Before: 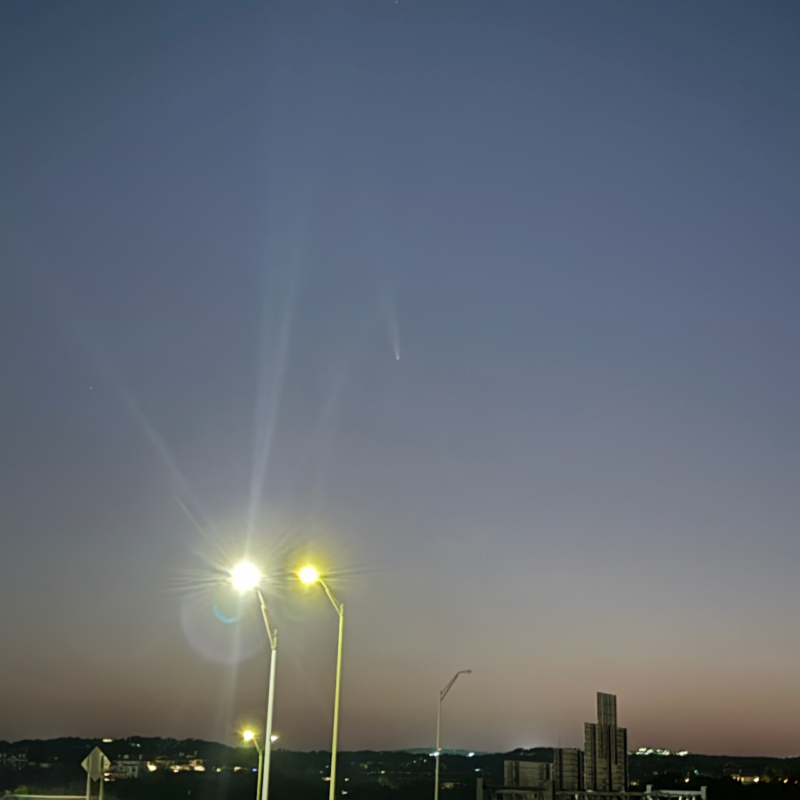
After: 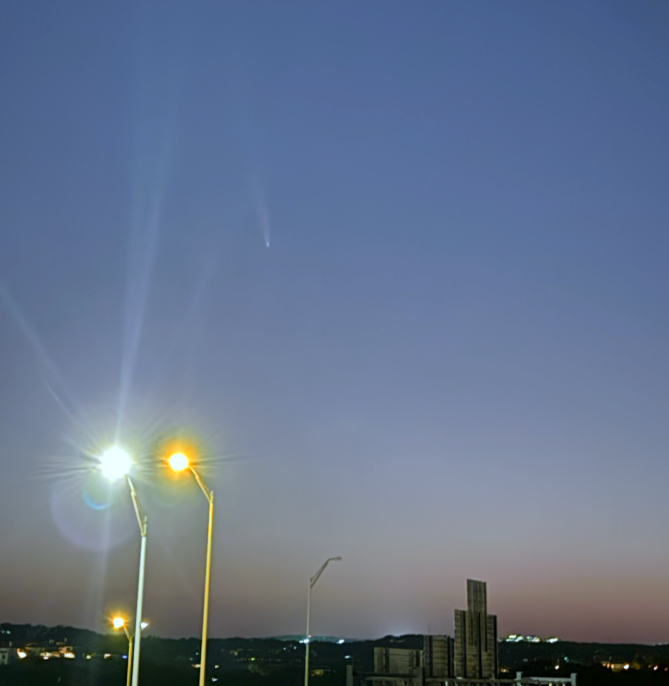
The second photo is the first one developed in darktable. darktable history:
crop: left 16.315%, top 14.246%
white balance: red 0.948, green 1.02, blue 1.176
color zones: curves: ch1 [(0.24, 0.634) (0.75, 0.5)]; ch2 [(0.253, 0.437) (0.745, 0.491)], mix 102.12%
